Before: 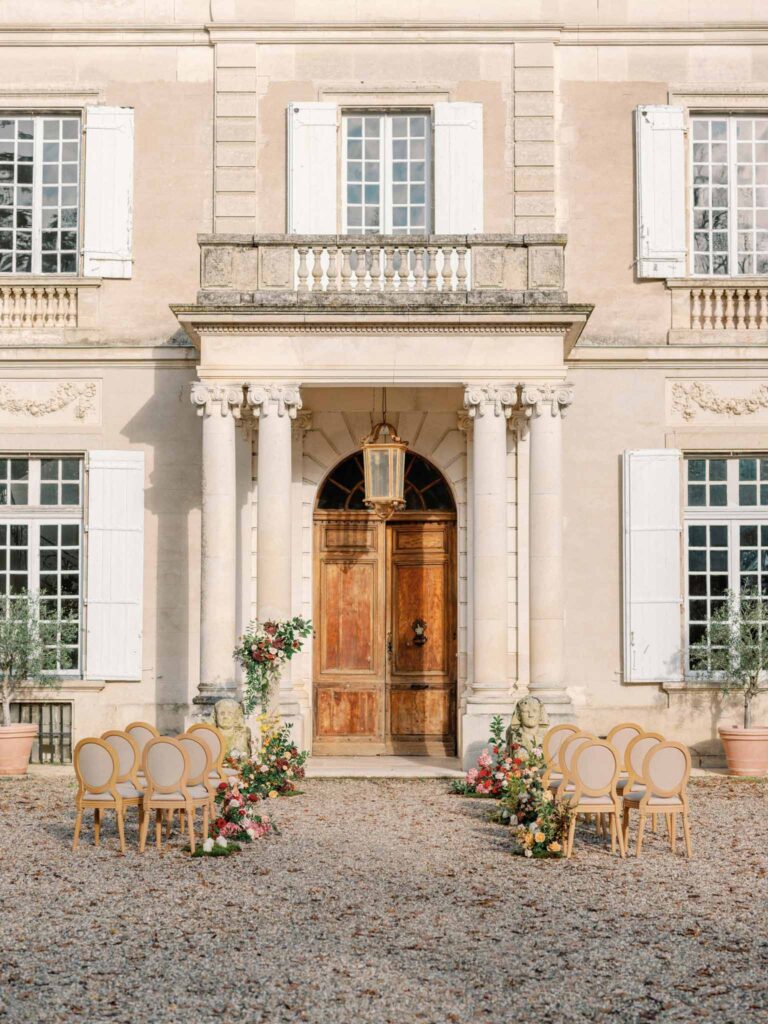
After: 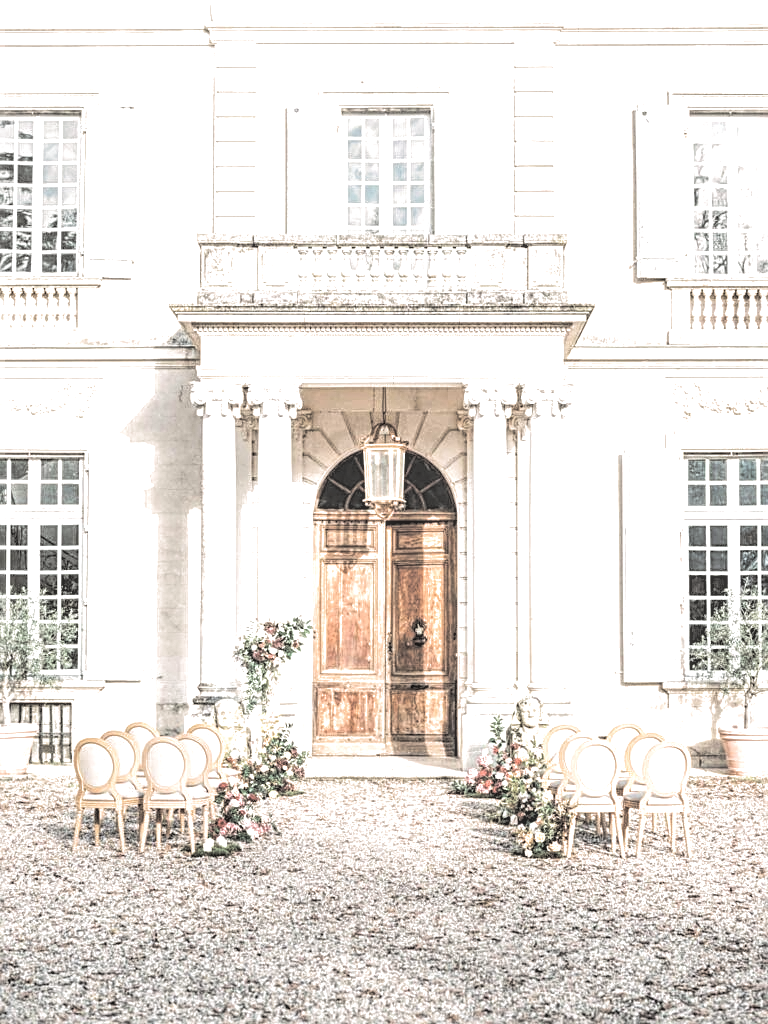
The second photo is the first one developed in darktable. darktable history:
sharpen: on, module defaults
split-toning: shadows › hue 36°, shadows › saturation 0.05, highlights › hue 10.8°, highlights › saturation 0.15, compress 40%
local contrast: highlights 74%, shadows 55%, detail 176%, midtone range 0.207
contrast brightness saturation: brightness 0.18, saturation -0.5
tone equalizer: -8 EV -0.75 EV, -7 EV -0.7 EV, -6 EV -0.6 EV, -5 EV -0.4 EV, -3 EV 0.4 EV, -2 EV 0.6 EV, -1 EV 0.7 EV, +0 EV 0.75 EV, edges refinement/feathering 500, mask exposure compensation -1.57 EV, preserve details no
exposure: black level correction 0, exposure 0.5 EV, compensate exposure bias true, compensate highlight preservation false
